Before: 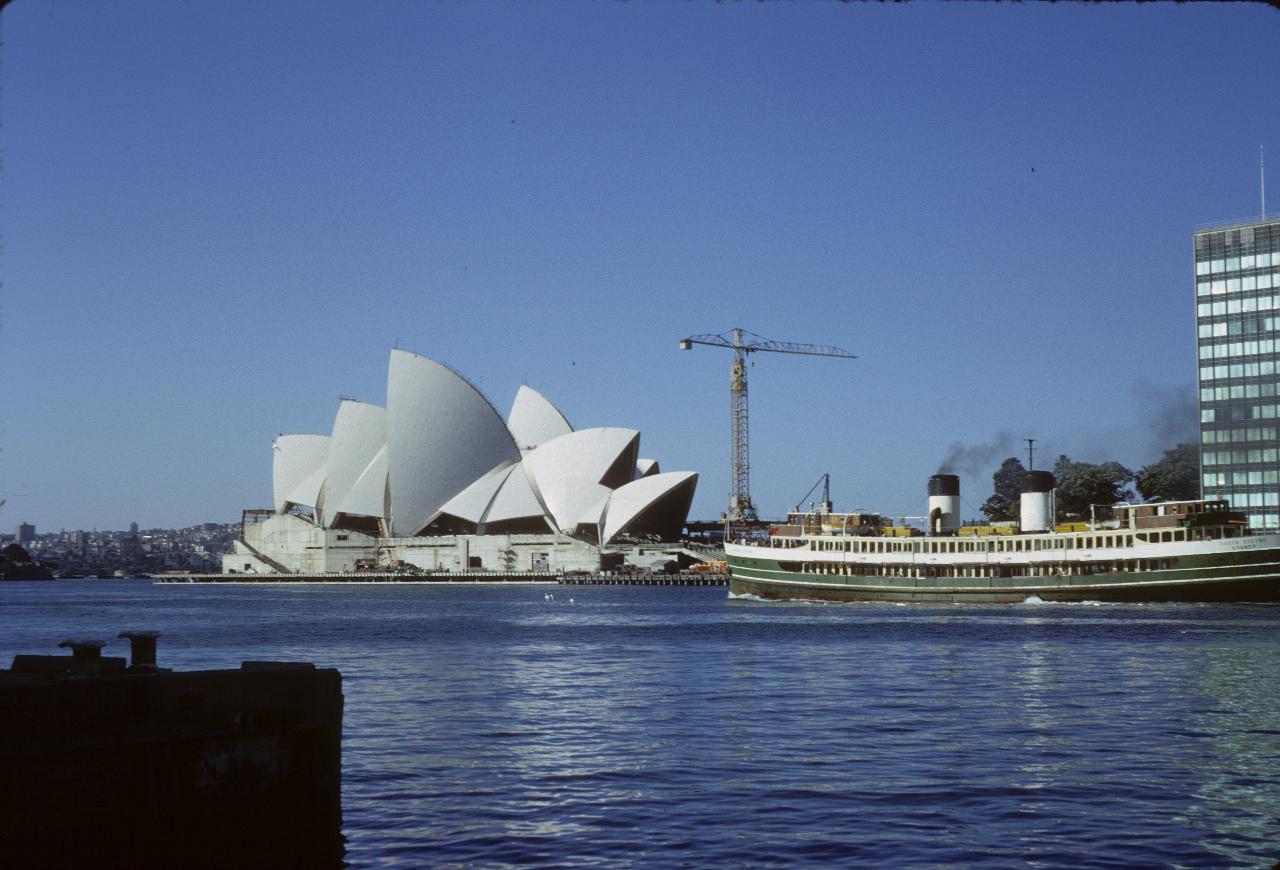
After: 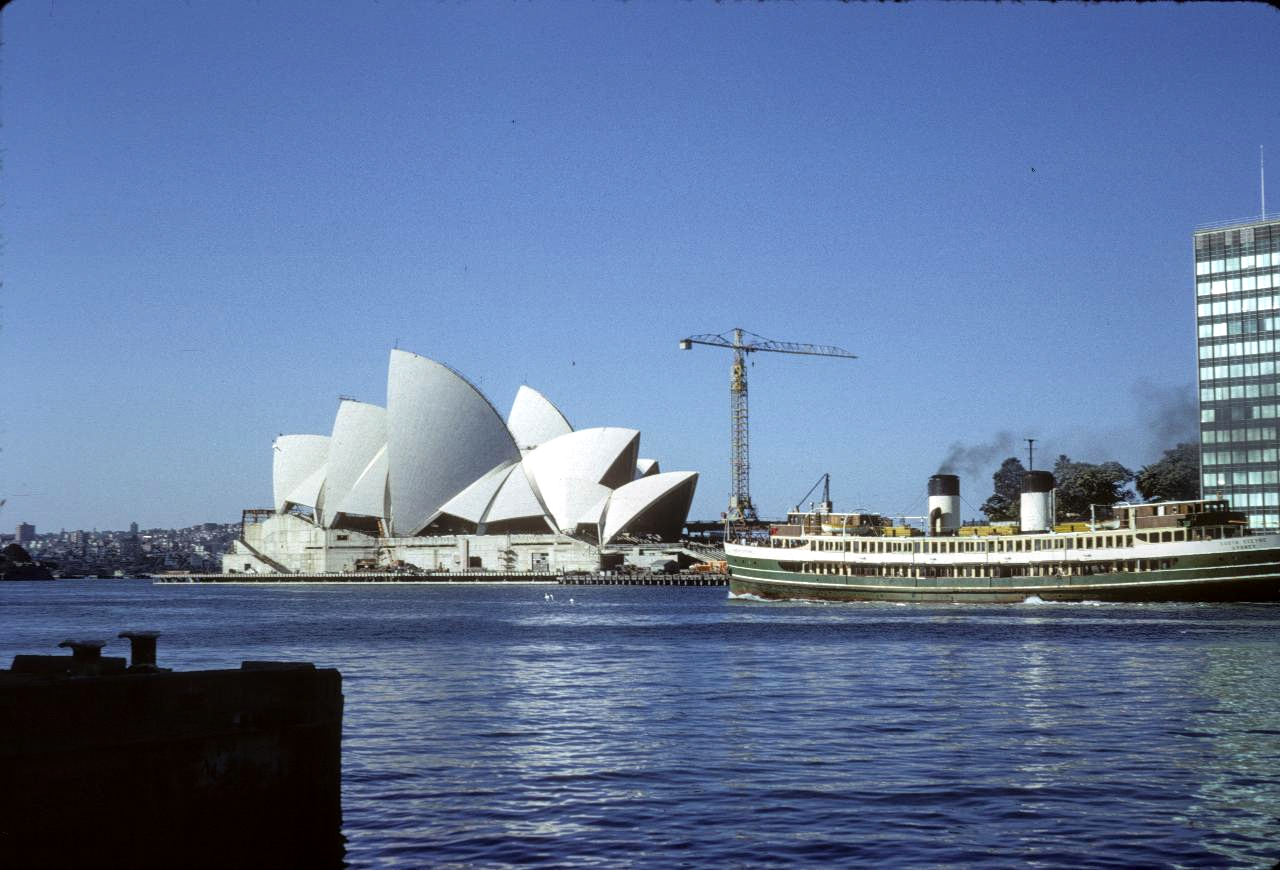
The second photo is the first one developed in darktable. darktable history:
local contrast: on, module defaults
tone equalizer: -8 EV -0.429 EV, -7 EV -0.369 EV, -6 EV -0.356 EV, -5 EV -0.248 EV, -3 EV 0.245 EV, -2 EV 0.321 EV, -1 EV 0.396 EV, +0 EV 0.437 EV
